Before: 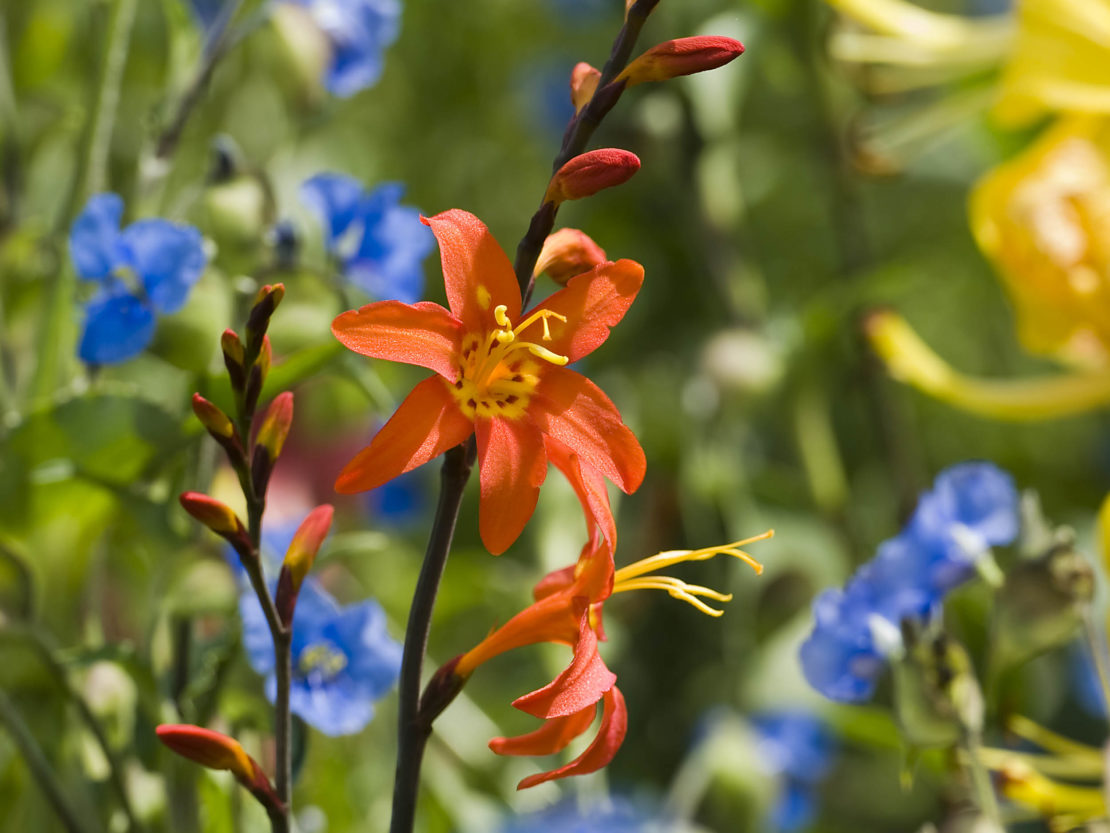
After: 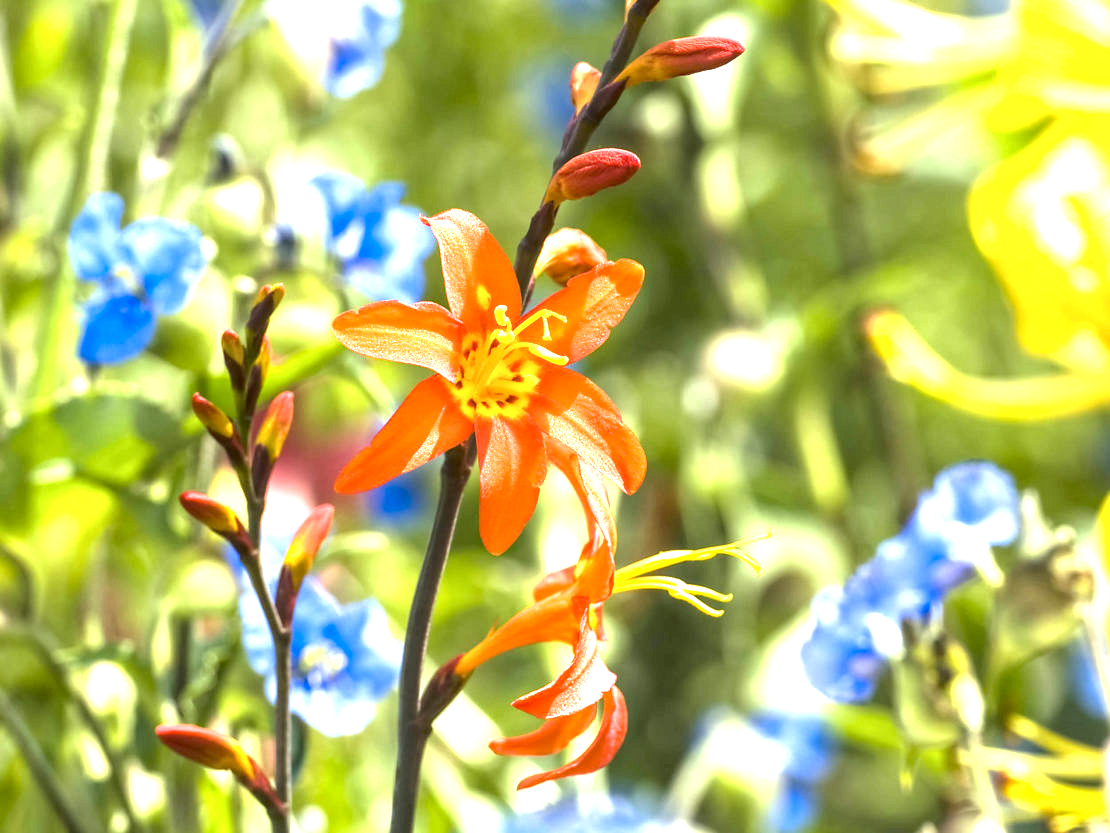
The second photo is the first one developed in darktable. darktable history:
local contrast: on, module defaults
exposure: black level correction 0.001, exposure 1.826 EV, compensate exposure bias true, compensate highlight preservation false
